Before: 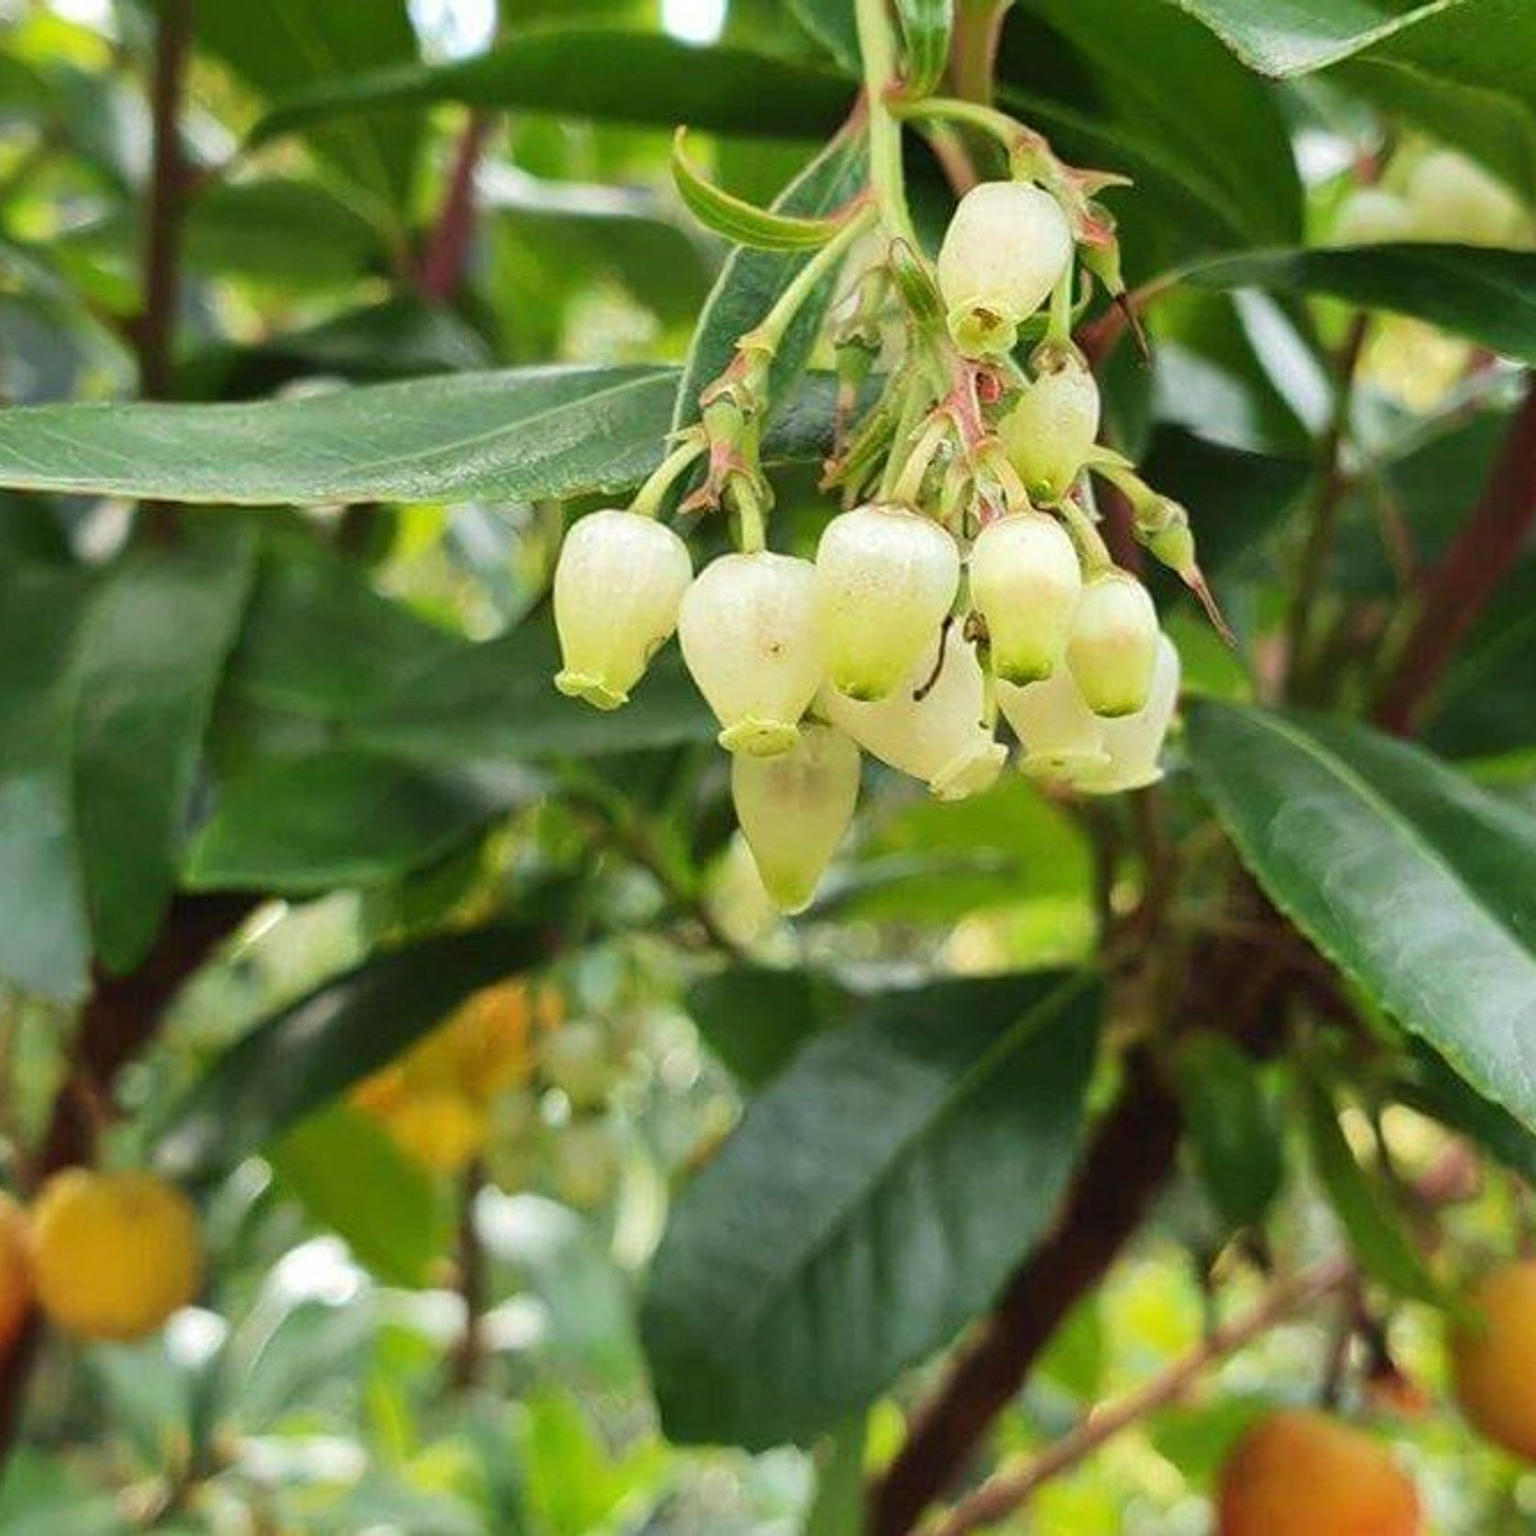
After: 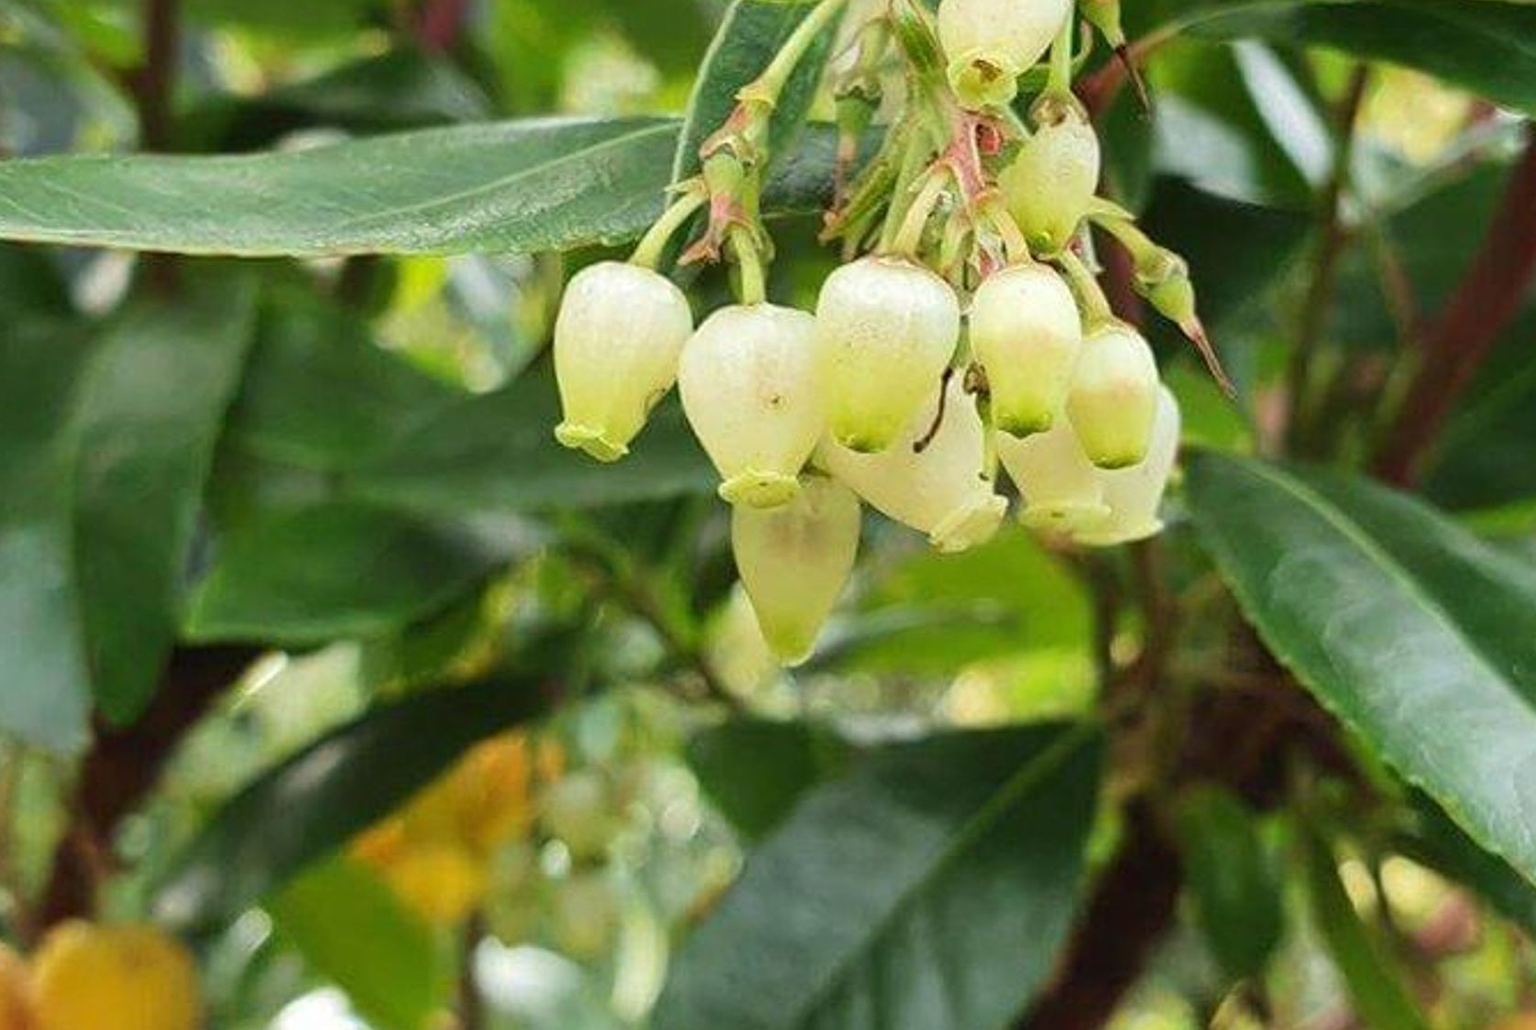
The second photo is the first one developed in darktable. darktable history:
crop: top 16.224%, bottom 16.696%
